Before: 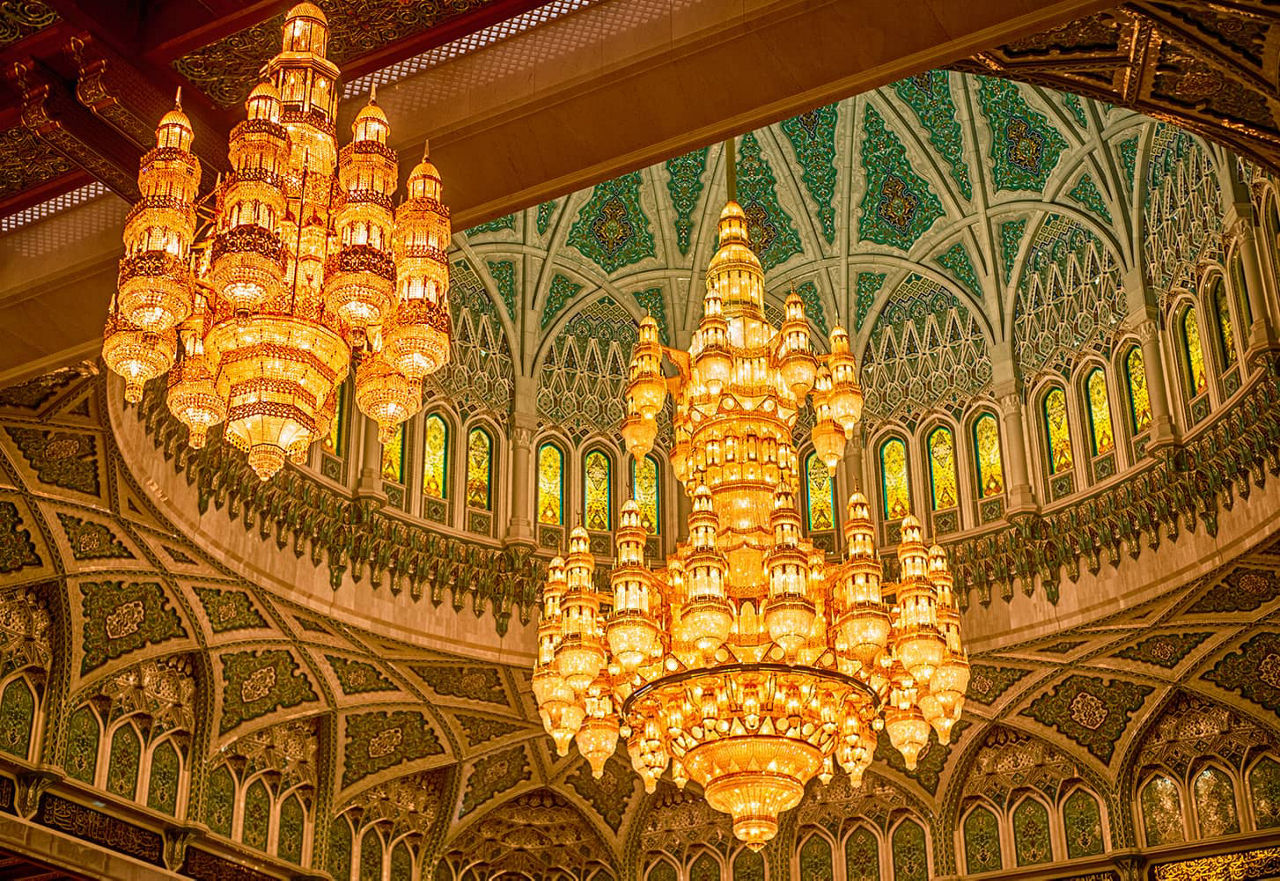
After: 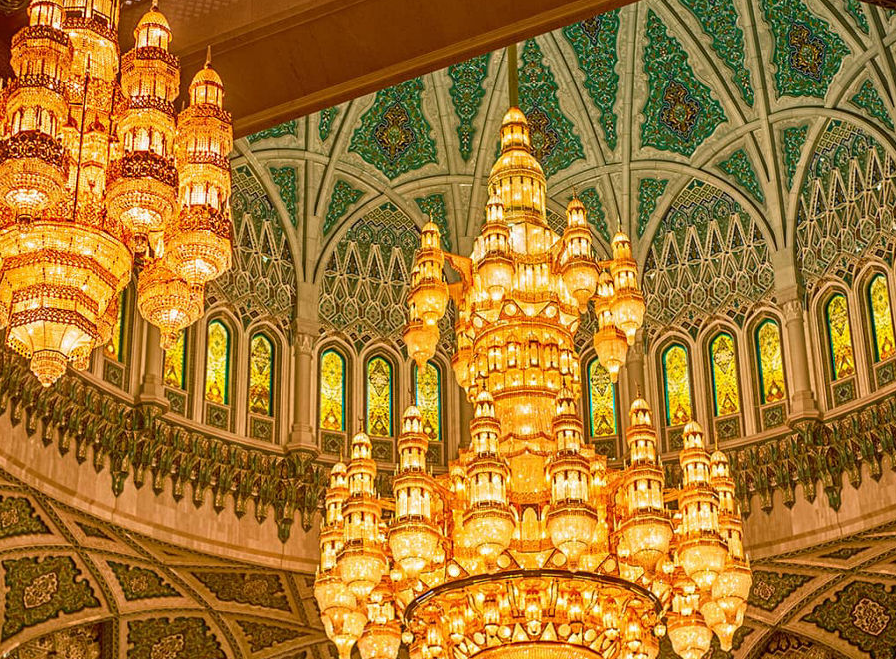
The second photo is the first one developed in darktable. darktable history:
crop and rotate: left 17.07%, top 10.693%, right 12.913%, bottom 14.471%
